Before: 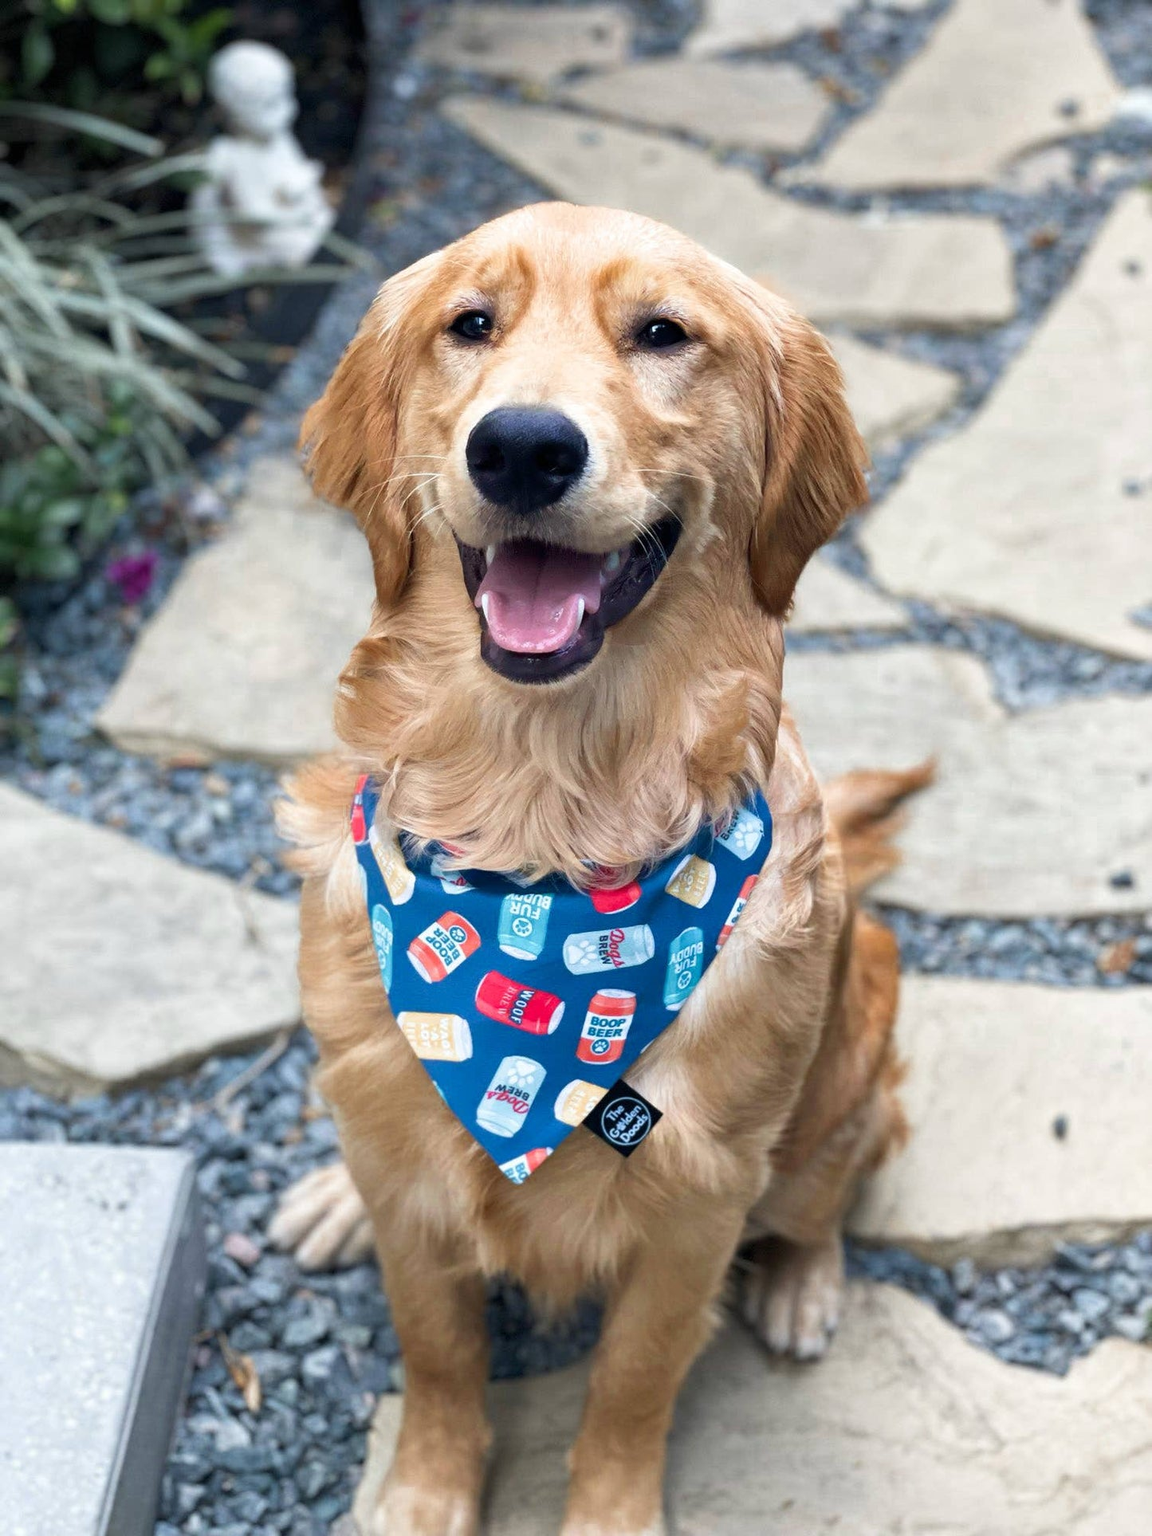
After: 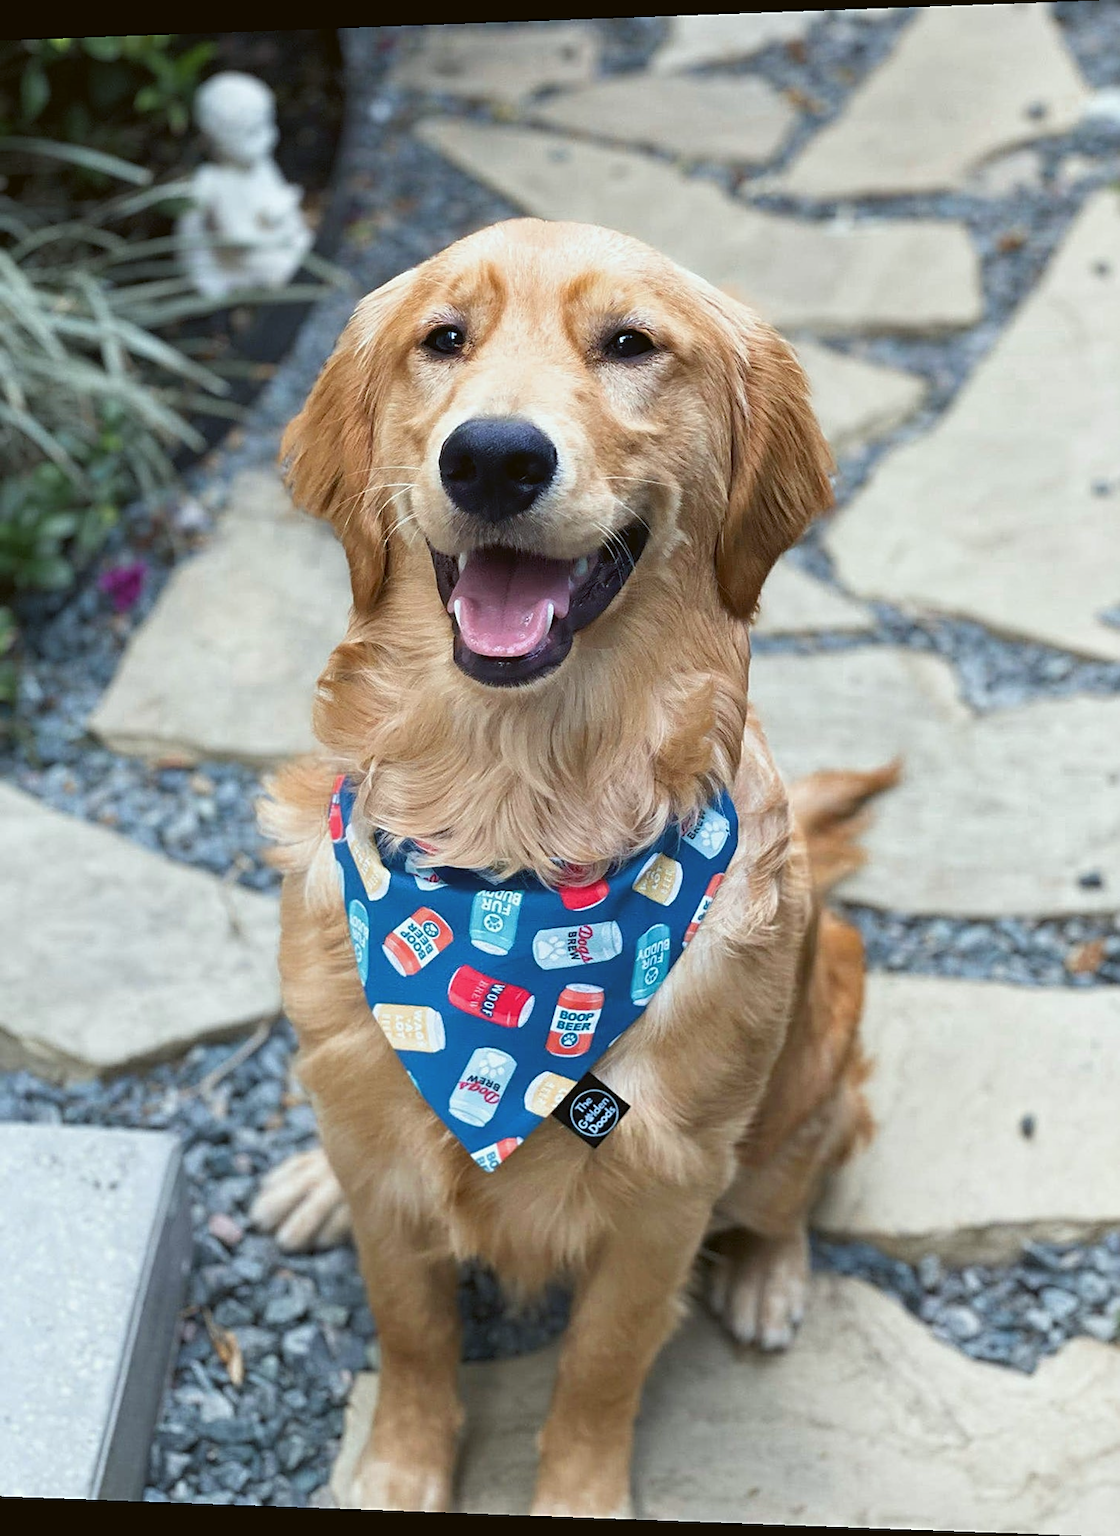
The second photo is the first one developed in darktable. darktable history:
sharpen: on, module defaults
rotate and perspective: lens shift (horizontal) -0.055, automatic cropping off
exposure: exposure -0.064 EV, compensate highlight preservation false
color balance: lift [1.004, 1.002, 1.002, 0.998], gamma [1, 1.007, 1.002, 0.993], gain [1, 0.977, 1.013, 1.023], contrast -3.64%
